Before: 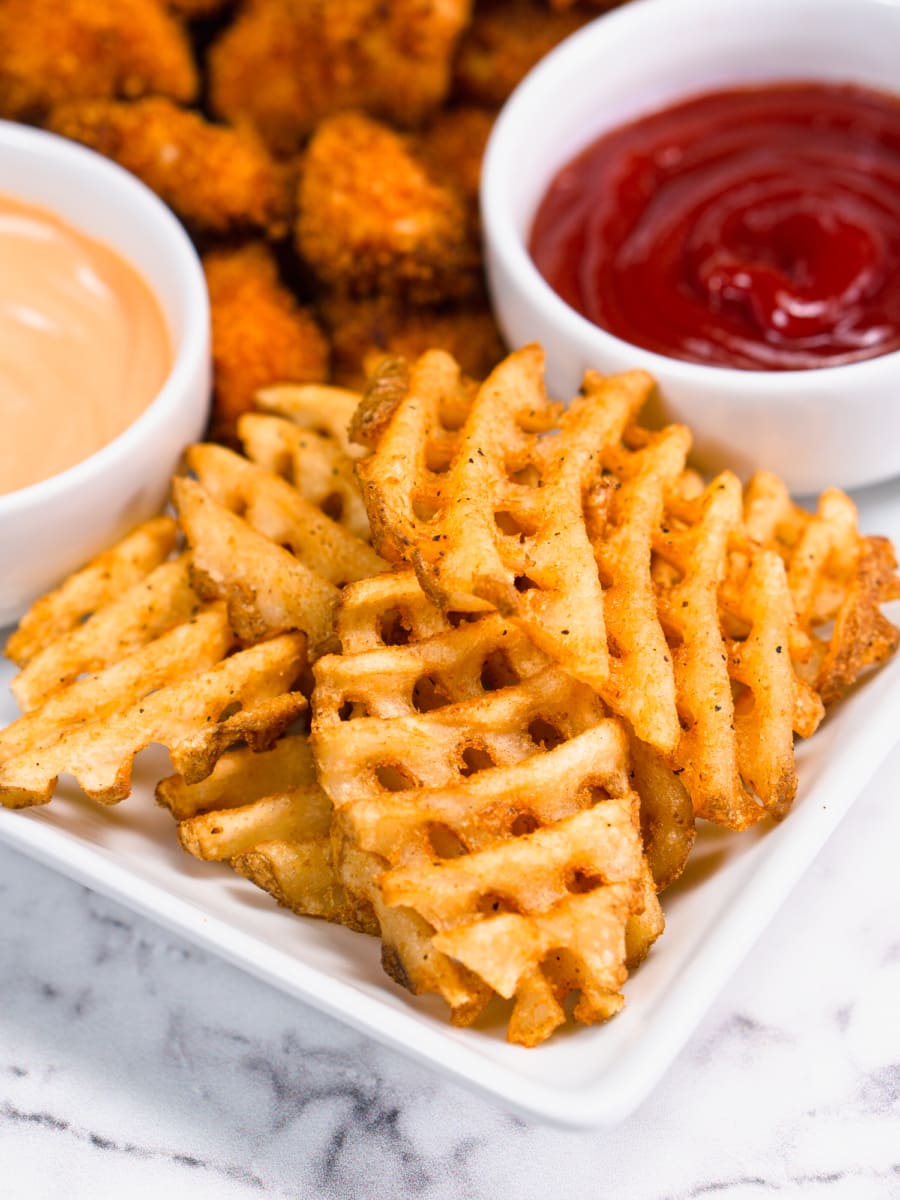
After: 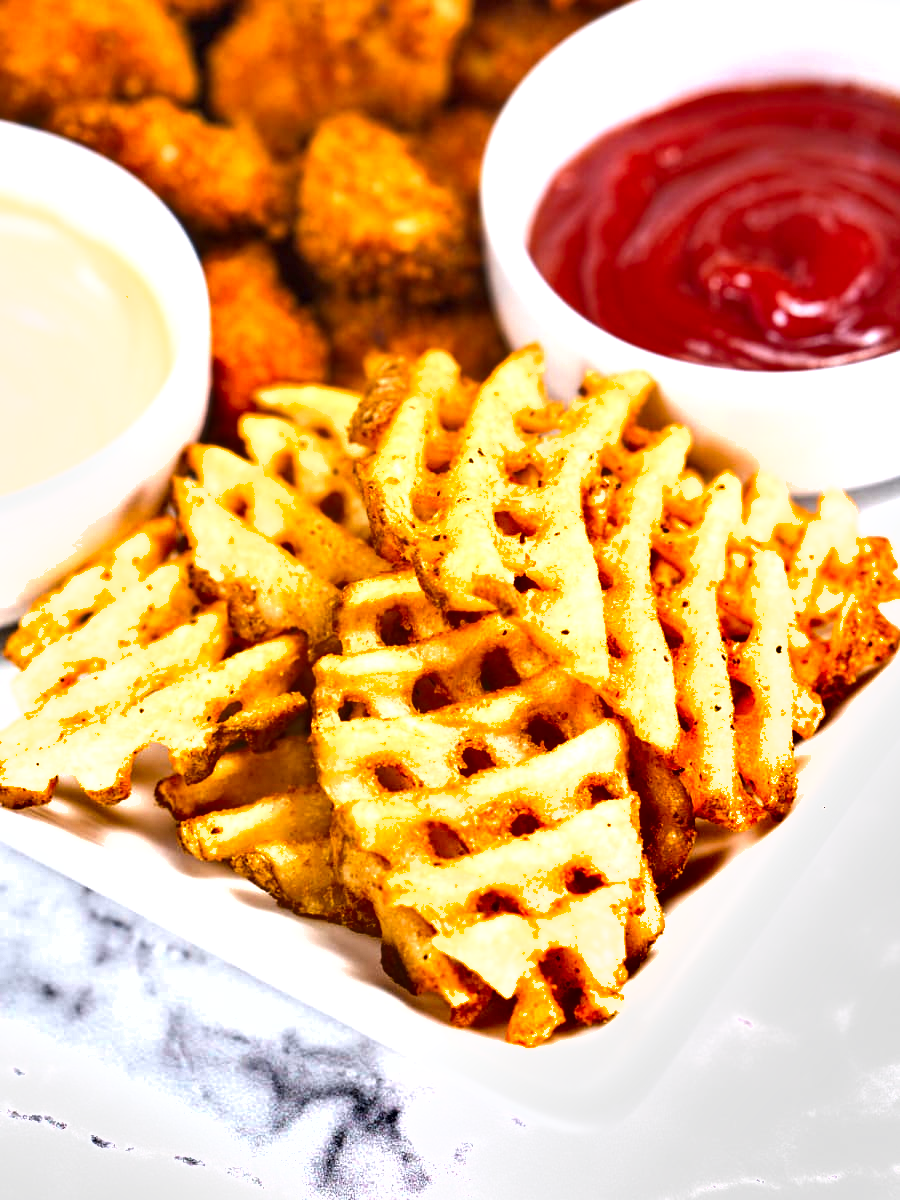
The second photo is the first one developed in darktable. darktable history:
shadows and highlights: shadows 53, soften with gaussian
exposure: black level correction 0, exposure 1 EV, compensate exposure bias true, compensate highlight preservation false
